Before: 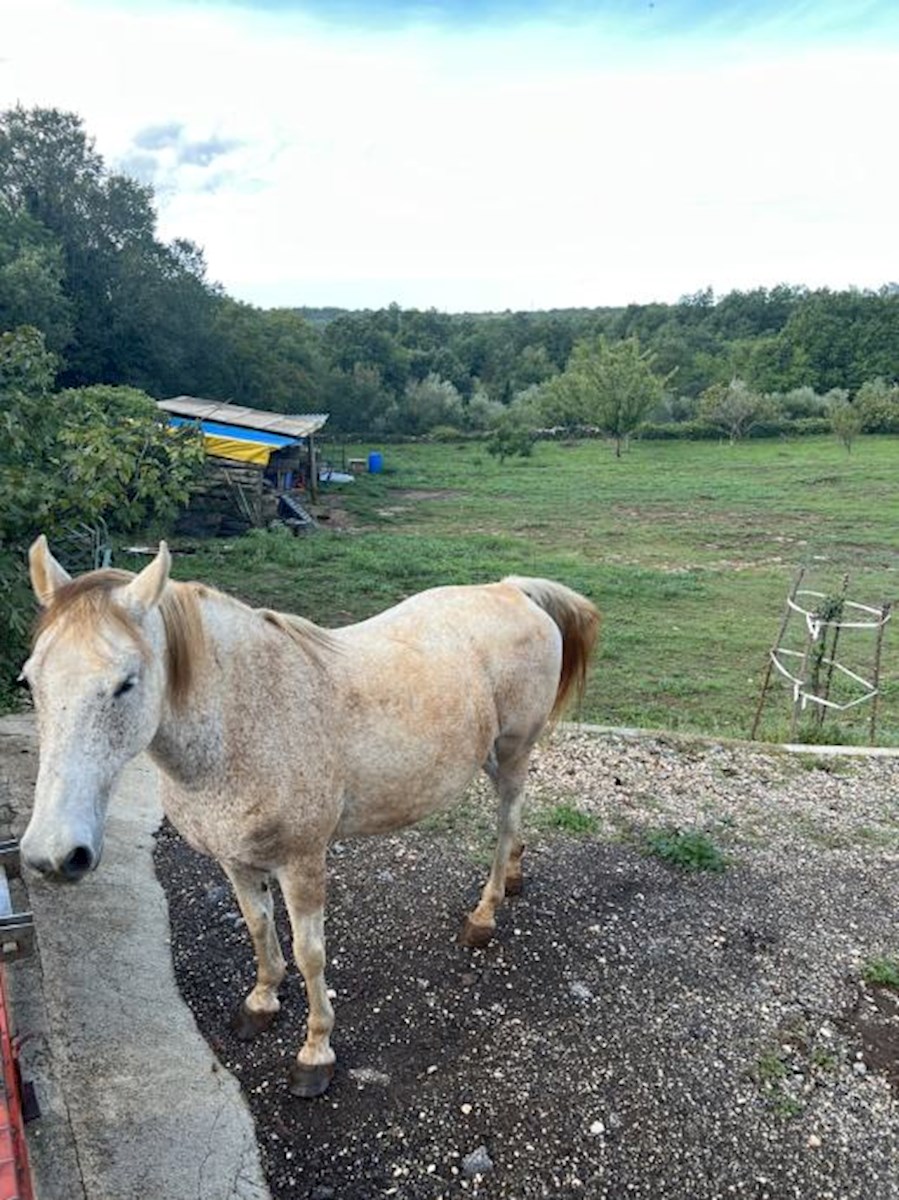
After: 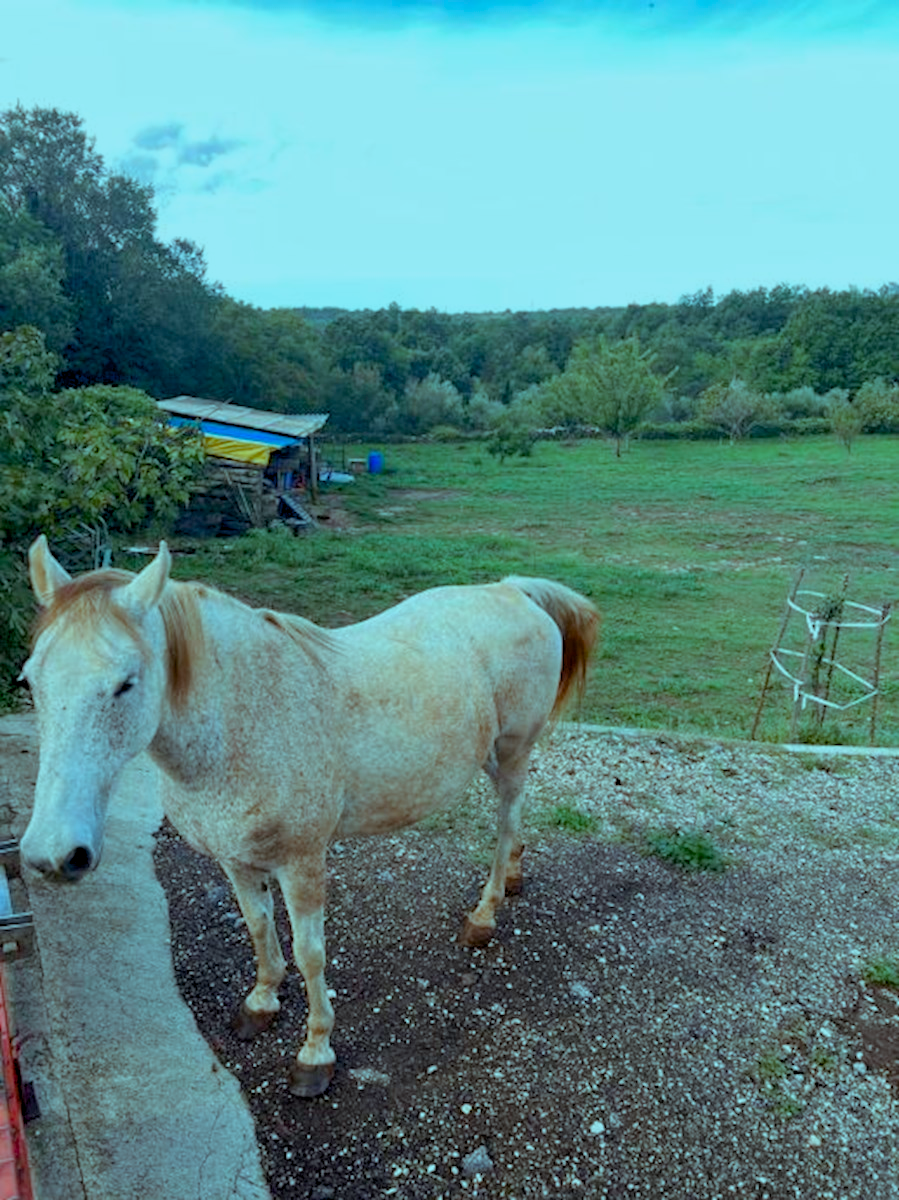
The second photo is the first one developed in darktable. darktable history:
color balance rgb: highlights gain › luminance -33.293%, highlights gain › chroma 5.589%, highlights gain › hue 219.56°, global offset › luminance -0.482%, perceptual saturation grading › global saturation 20%, perceptual saturation grading › highlights -25.477%, perceptual saturation grading › shadows 24.09%
